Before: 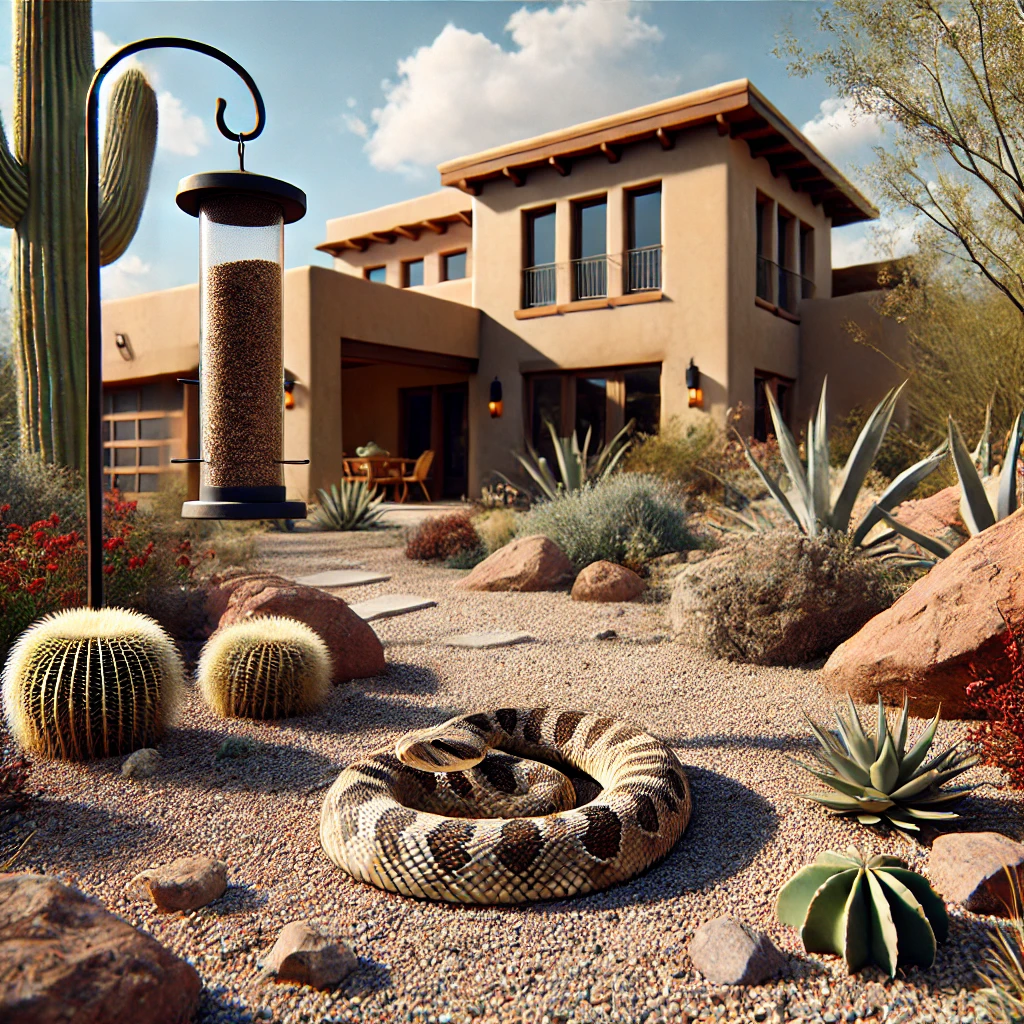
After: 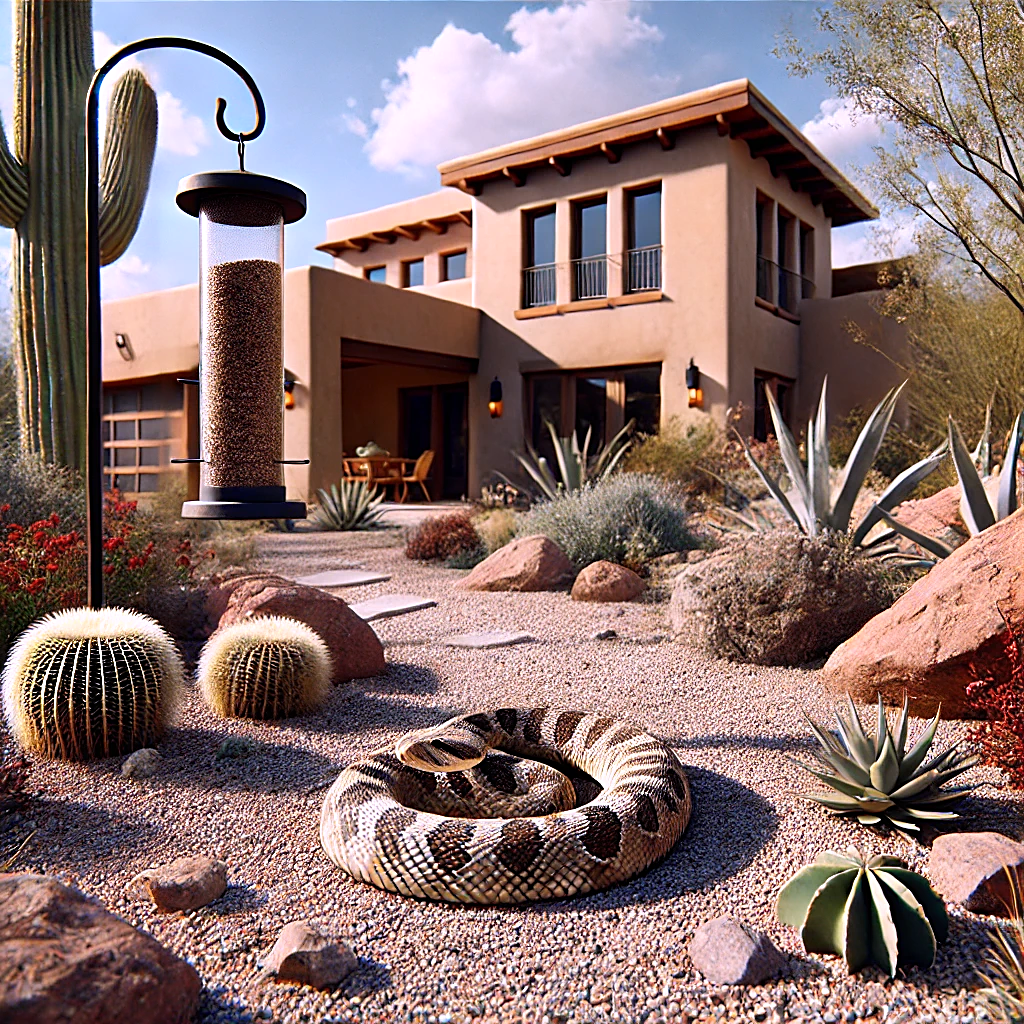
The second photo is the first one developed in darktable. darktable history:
white balance: red 1.042, blue 1.17
sharpen: on, module defaults
